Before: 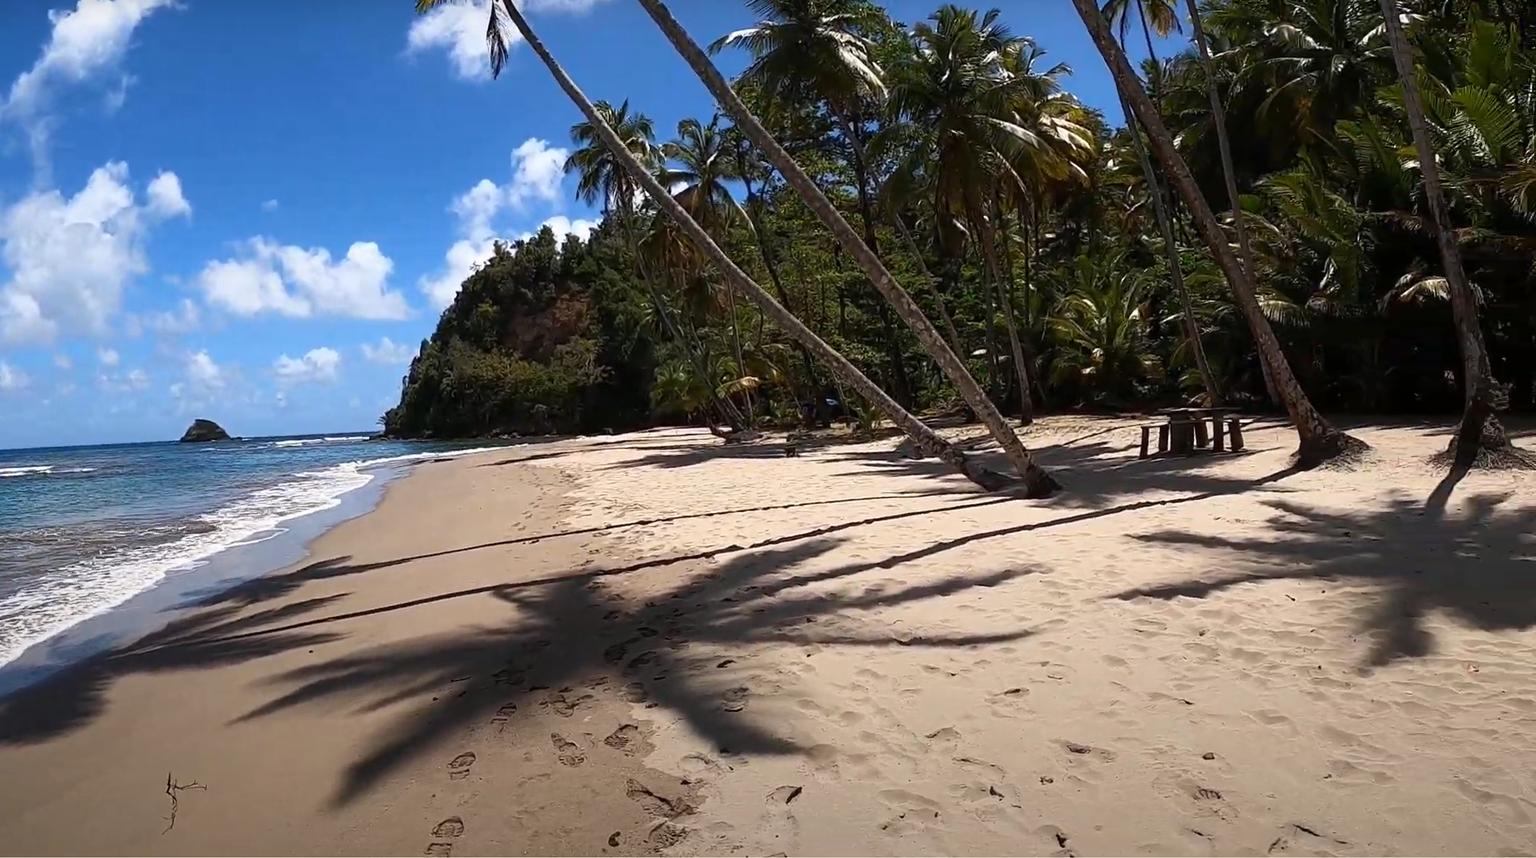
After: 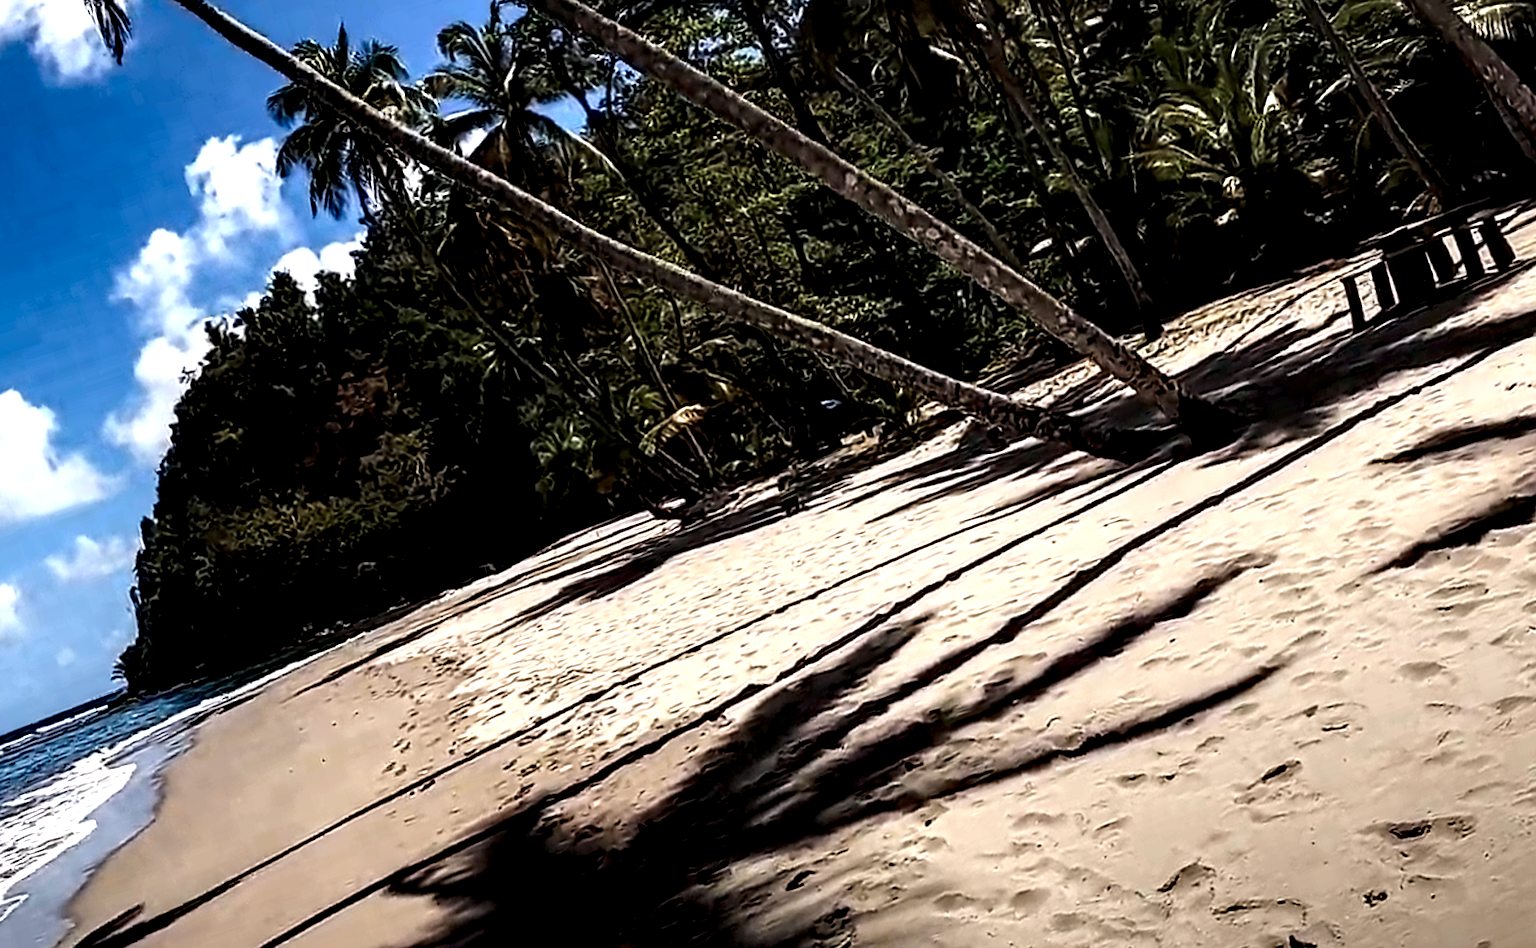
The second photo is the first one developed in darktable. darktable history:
sharpen: radius 1.826, amount 0.412, threshold 1.199
local contrast: shadows 184%, detail 226%
crop and rotate: angle 18.24°, left 6.793%, right 3.825%, bottom 1.167%
tone curve: curves: ch0 [(0, 0.032) (0.181, 0.156) (0.751, 0.762) (1, 1)], preserve colors none
